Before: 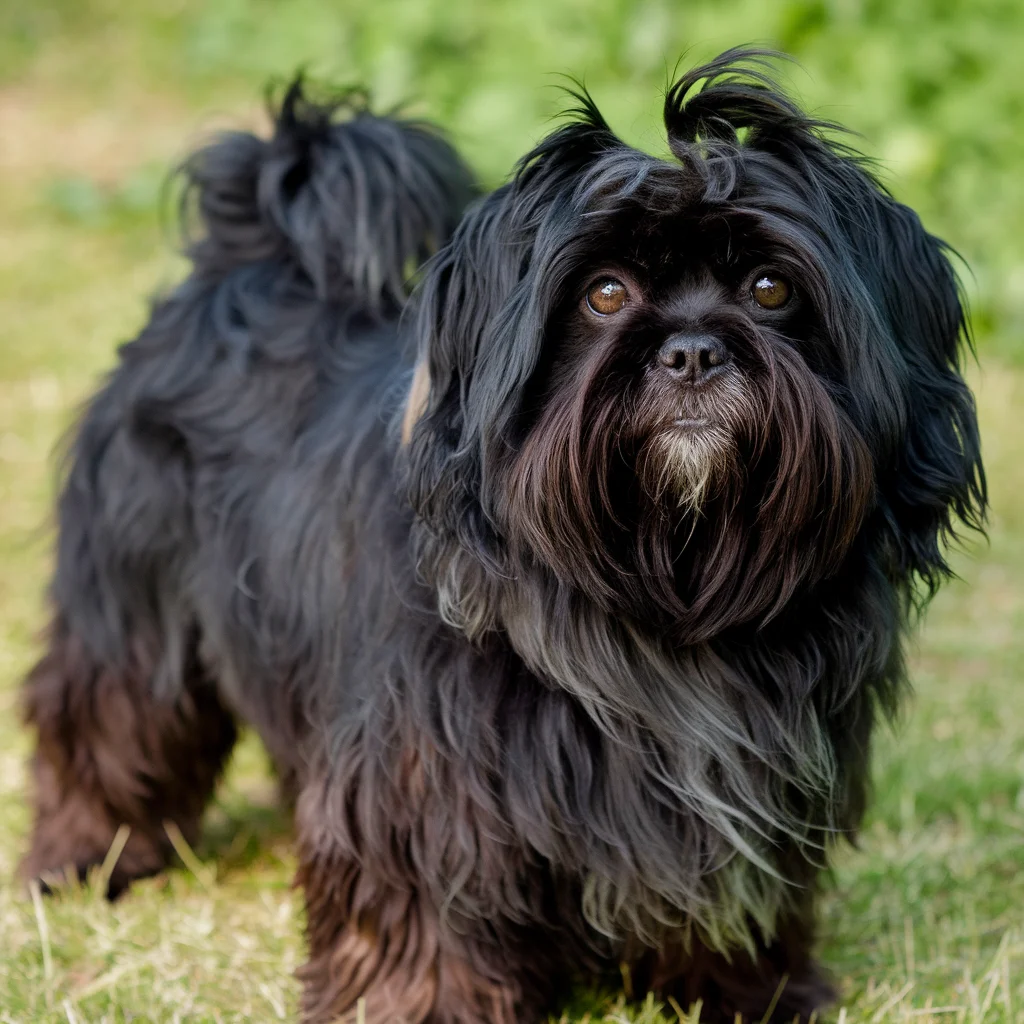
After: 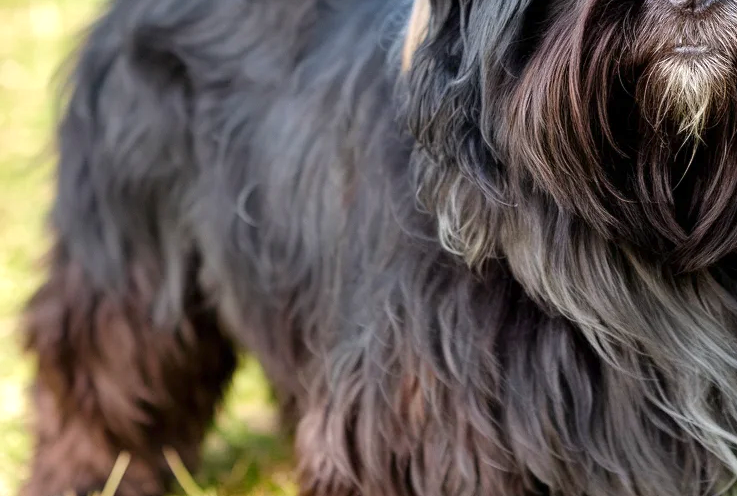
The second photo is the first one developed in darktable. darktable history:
crop: top 36.498%, right 27.964%, bottom 14.995%
exposure: exposure 0.669 EV, compensate highlight preservation false
